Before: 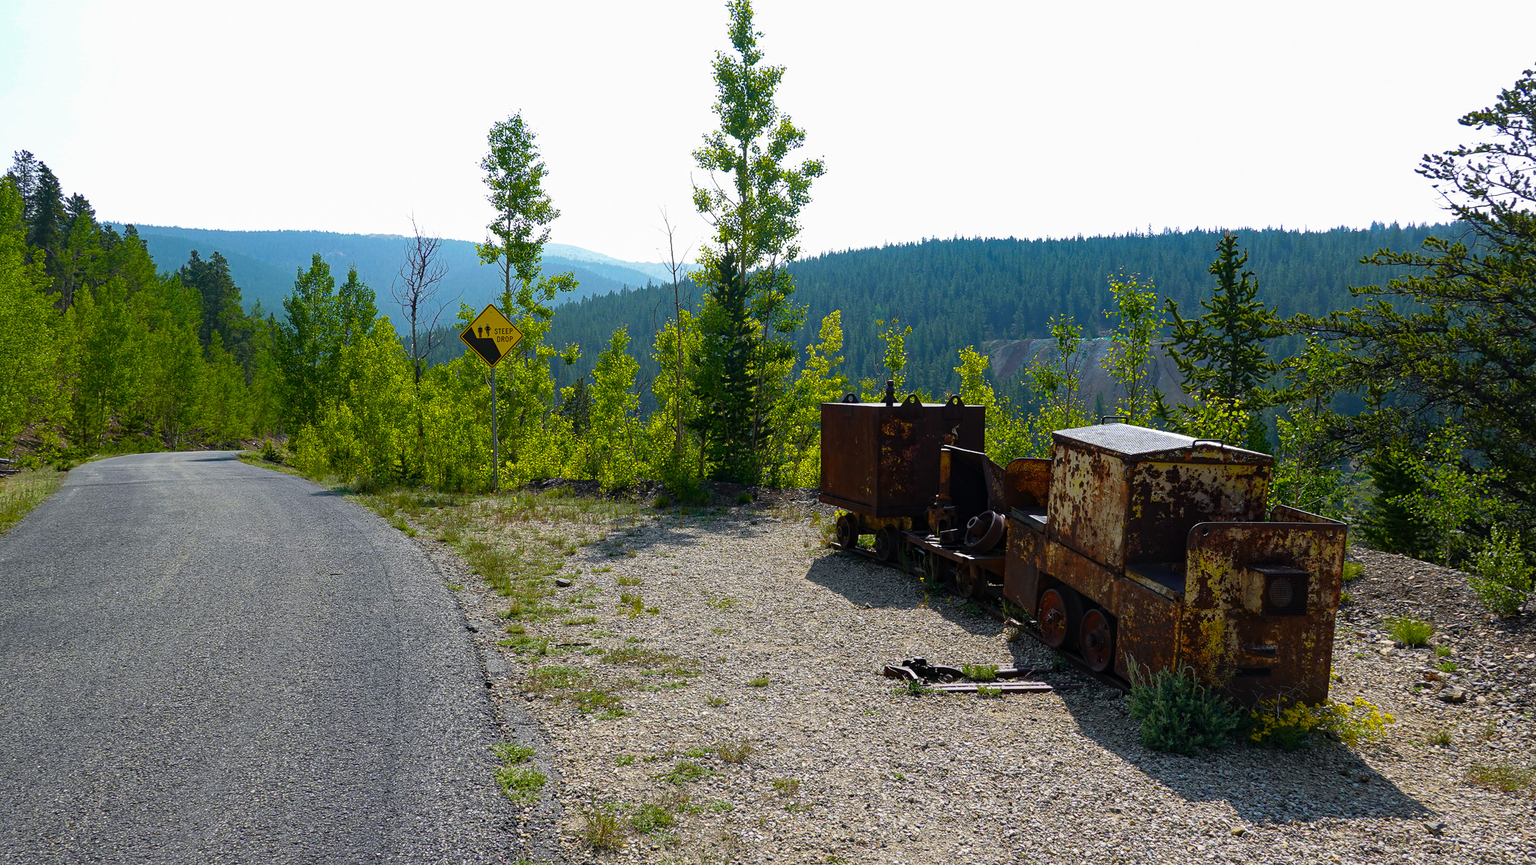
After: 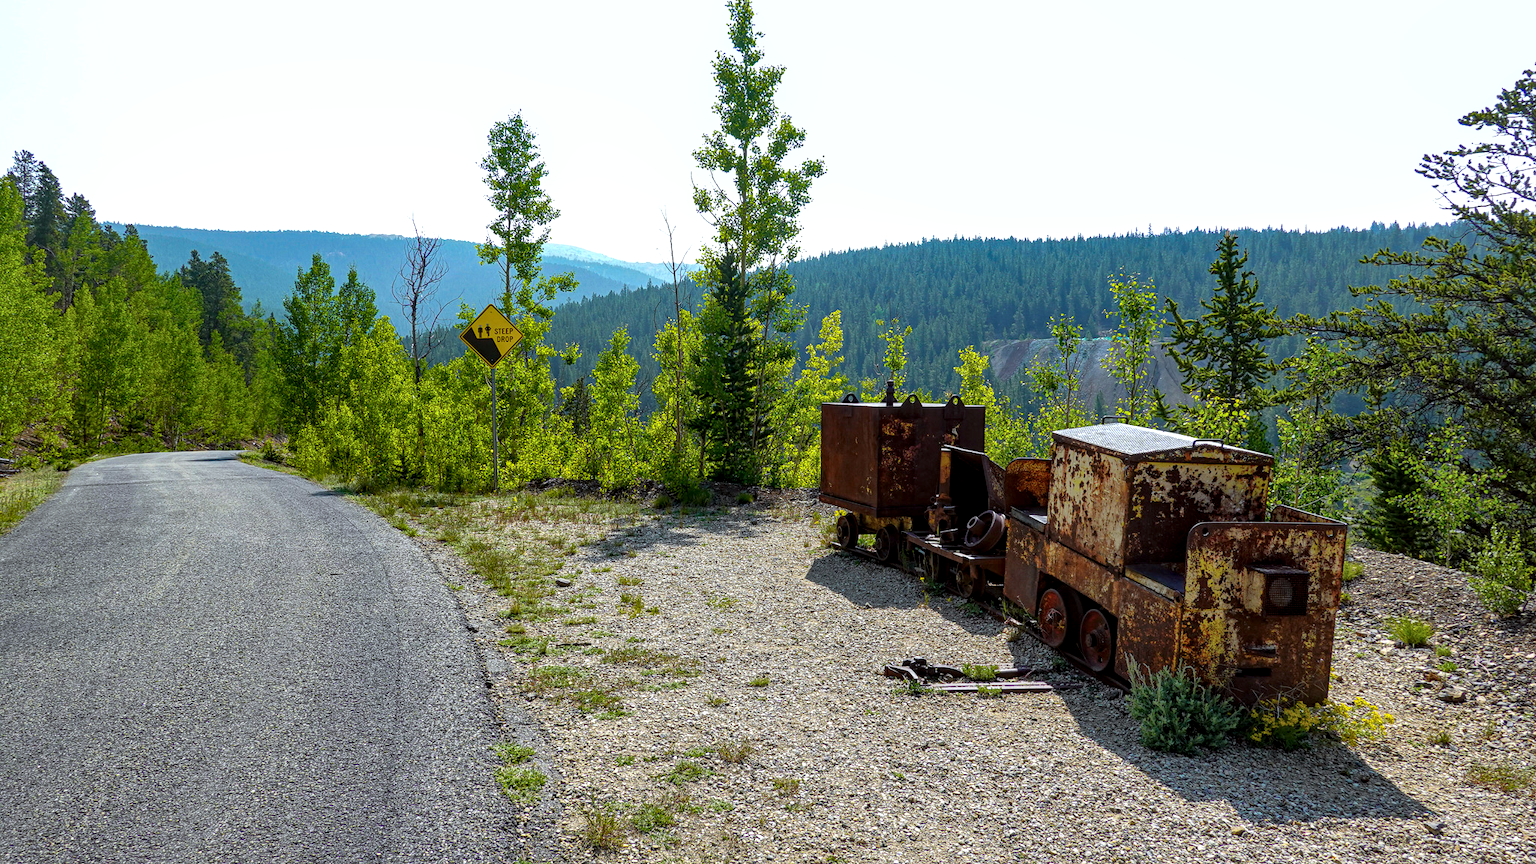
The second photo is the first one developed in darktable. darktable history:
shadows and highlights: on, module defaults
base curve: curves: ch0 [(0, 0) (0.472, 0.508) (1, 1)]
local contrast: highlights 59%, detail 145%
color correction: highlights a* -2.73, highlights b* -2.09, shadows a* 2.41, shadows b* 2.73
exposure: black level correction 0, exposure 0.2 EV, compensate exposure bias true, compensate highlight preservation false
